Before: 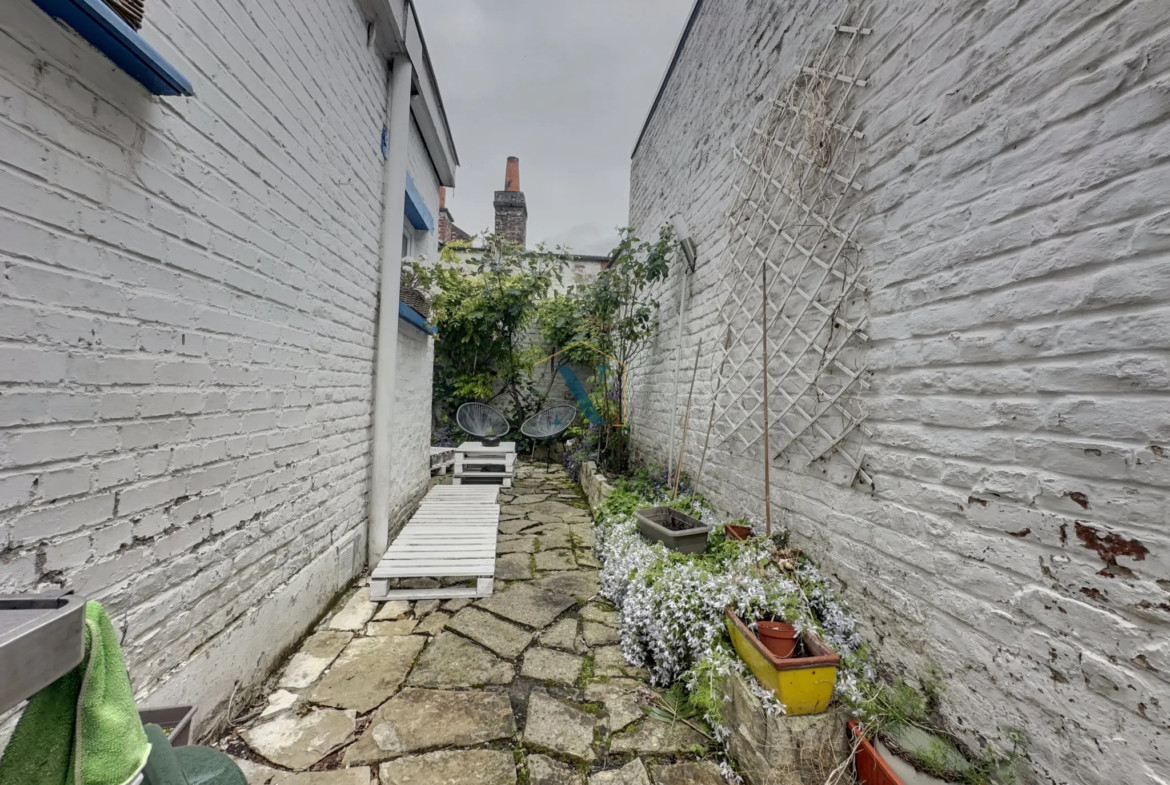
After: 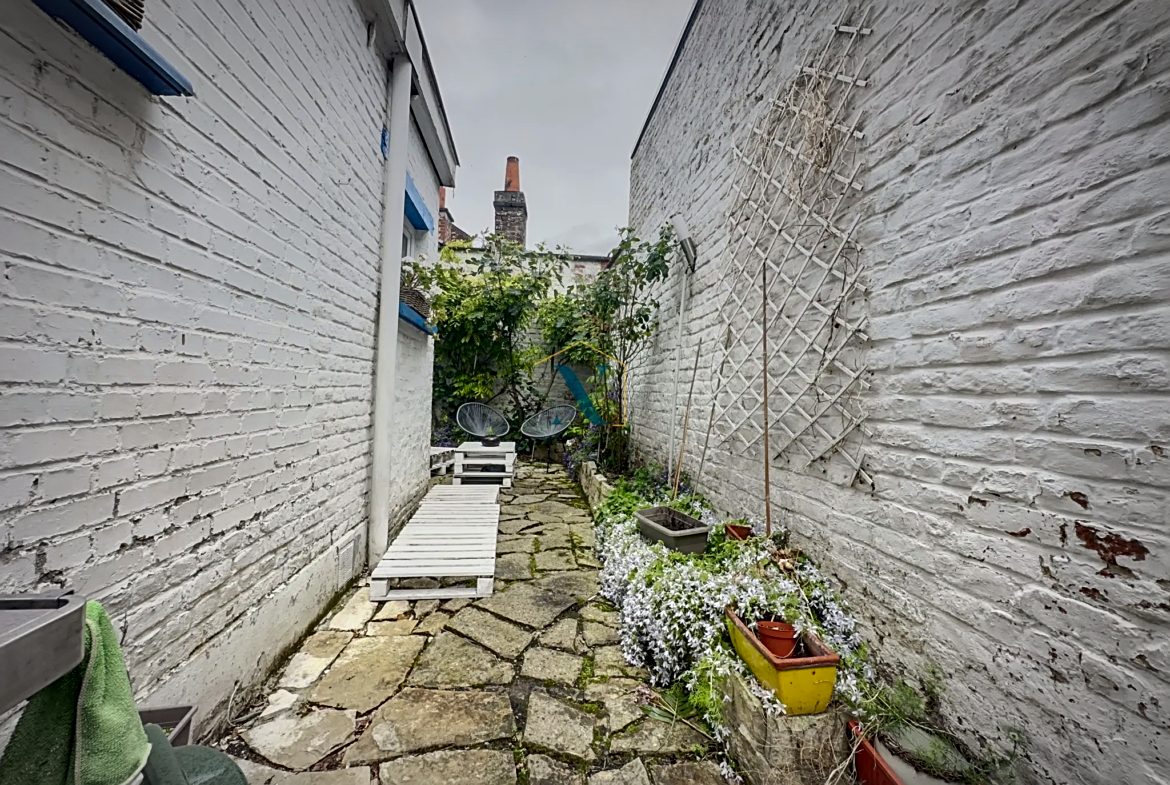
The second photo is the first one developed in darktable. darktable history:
vignetting: automatic ratio true
contrast brightness saturation: contrast 0.156, saturation 0.319
sharpen: on, module defaults
